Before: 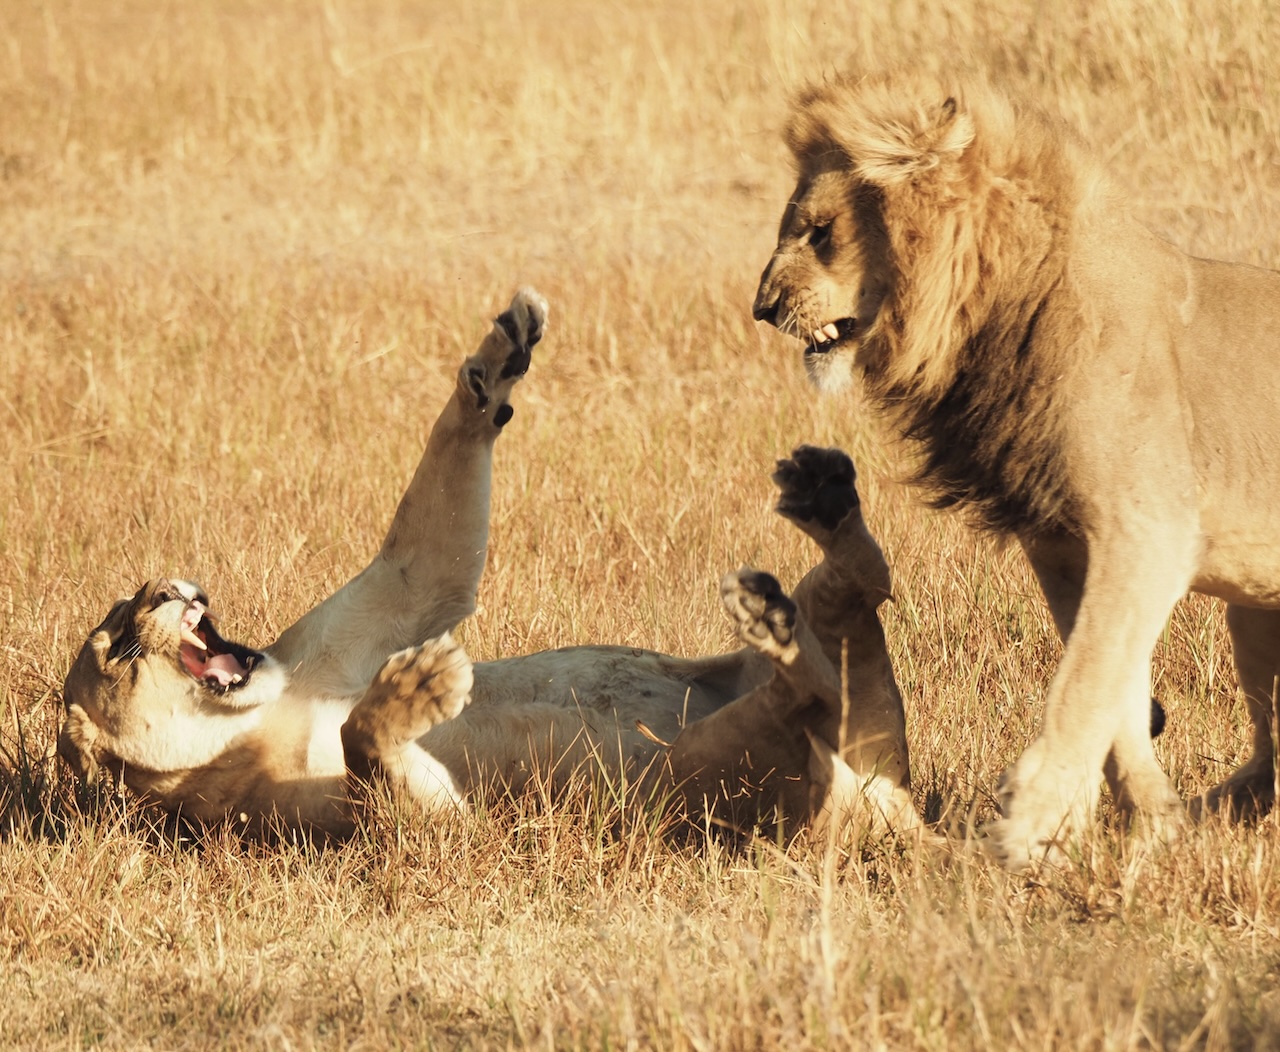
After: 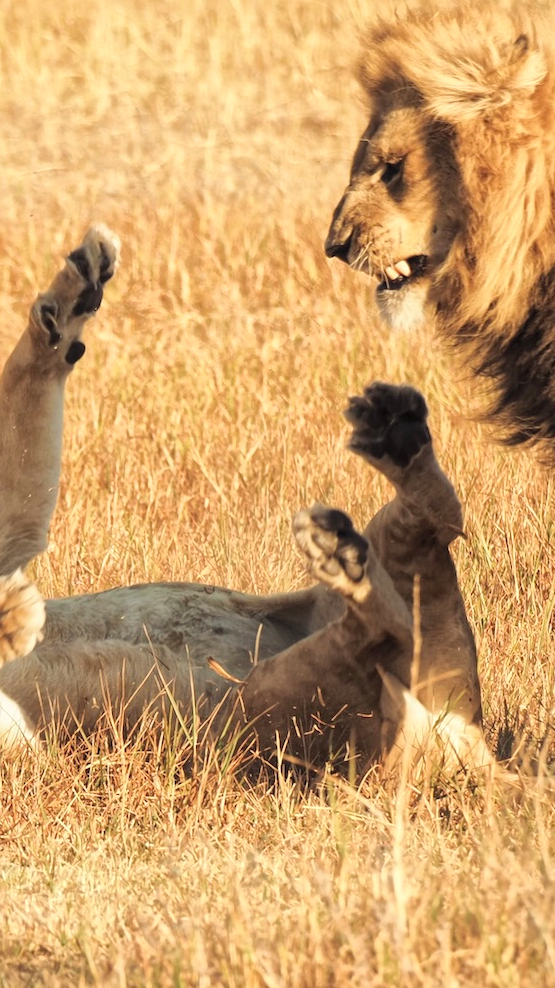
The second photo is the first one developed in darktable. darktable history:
crop: left 33.452%, top 6.025%, right 23.155%
global tonemap: drago (1, 100), detail 1
